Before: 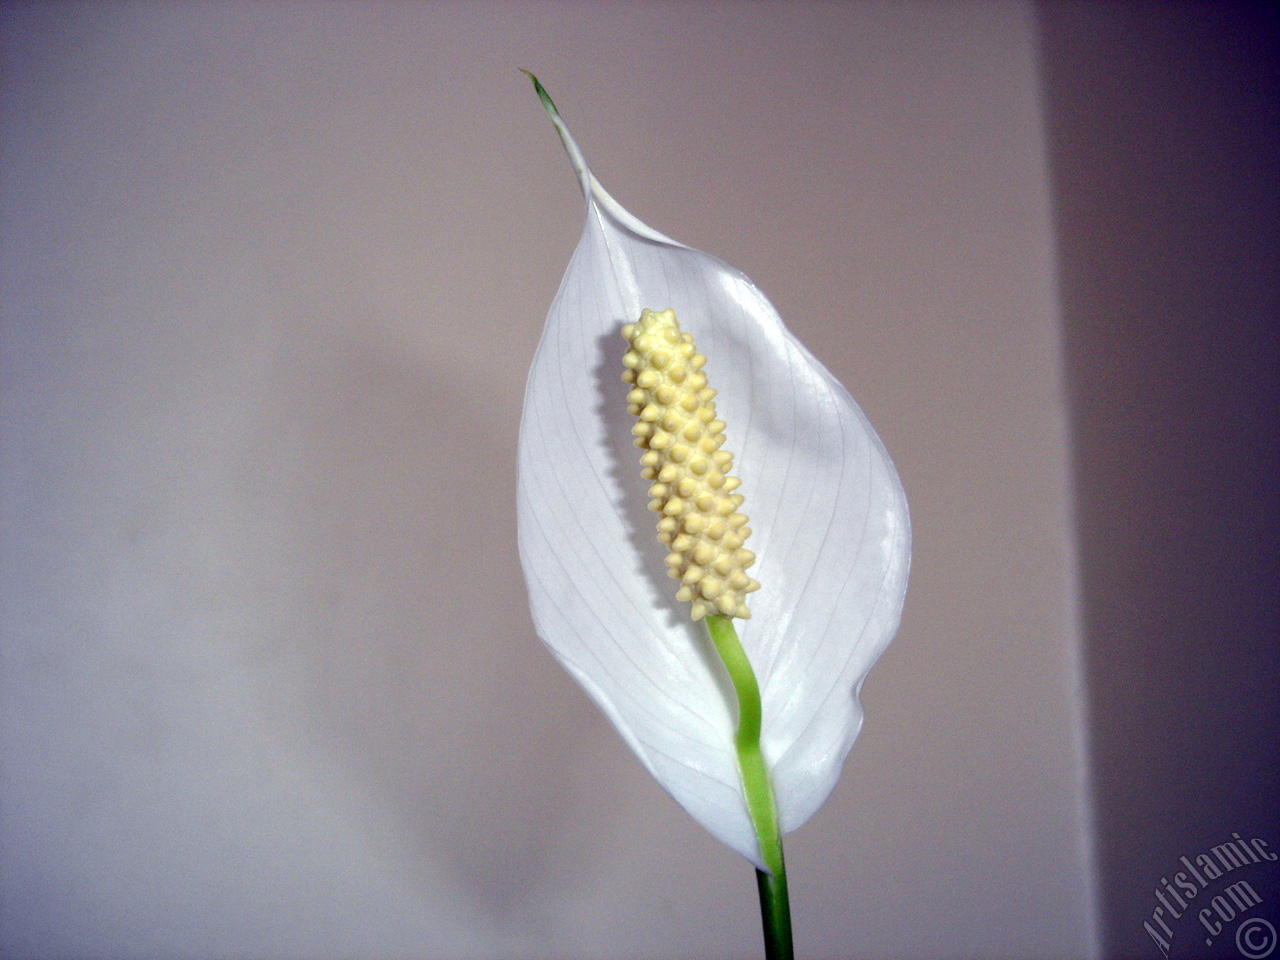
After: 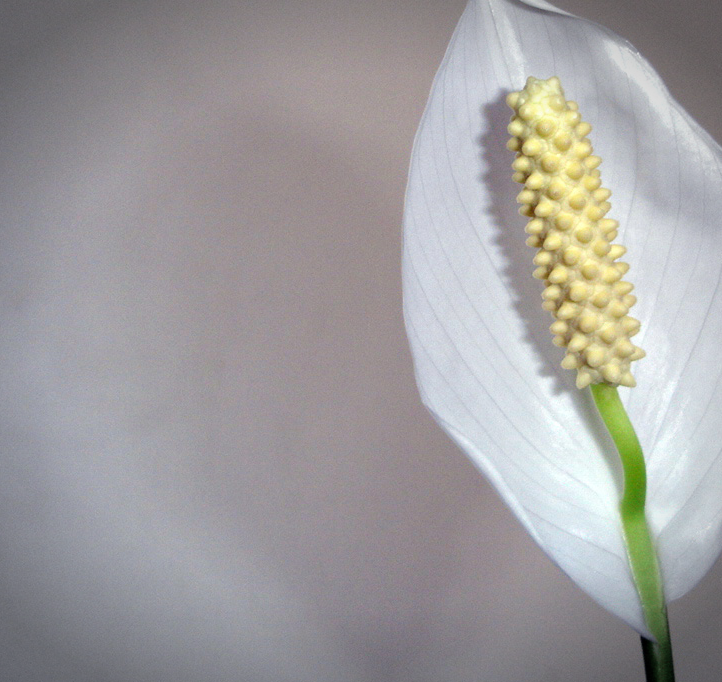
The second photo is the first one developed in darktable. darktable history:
crop: left 9.01%, top 24.229%, right 34.57%, bottom 4.679%
vignetting: fall-off start 88.48%, fall-off radius 44.53%, width/height ratio 1.161, unbound false
